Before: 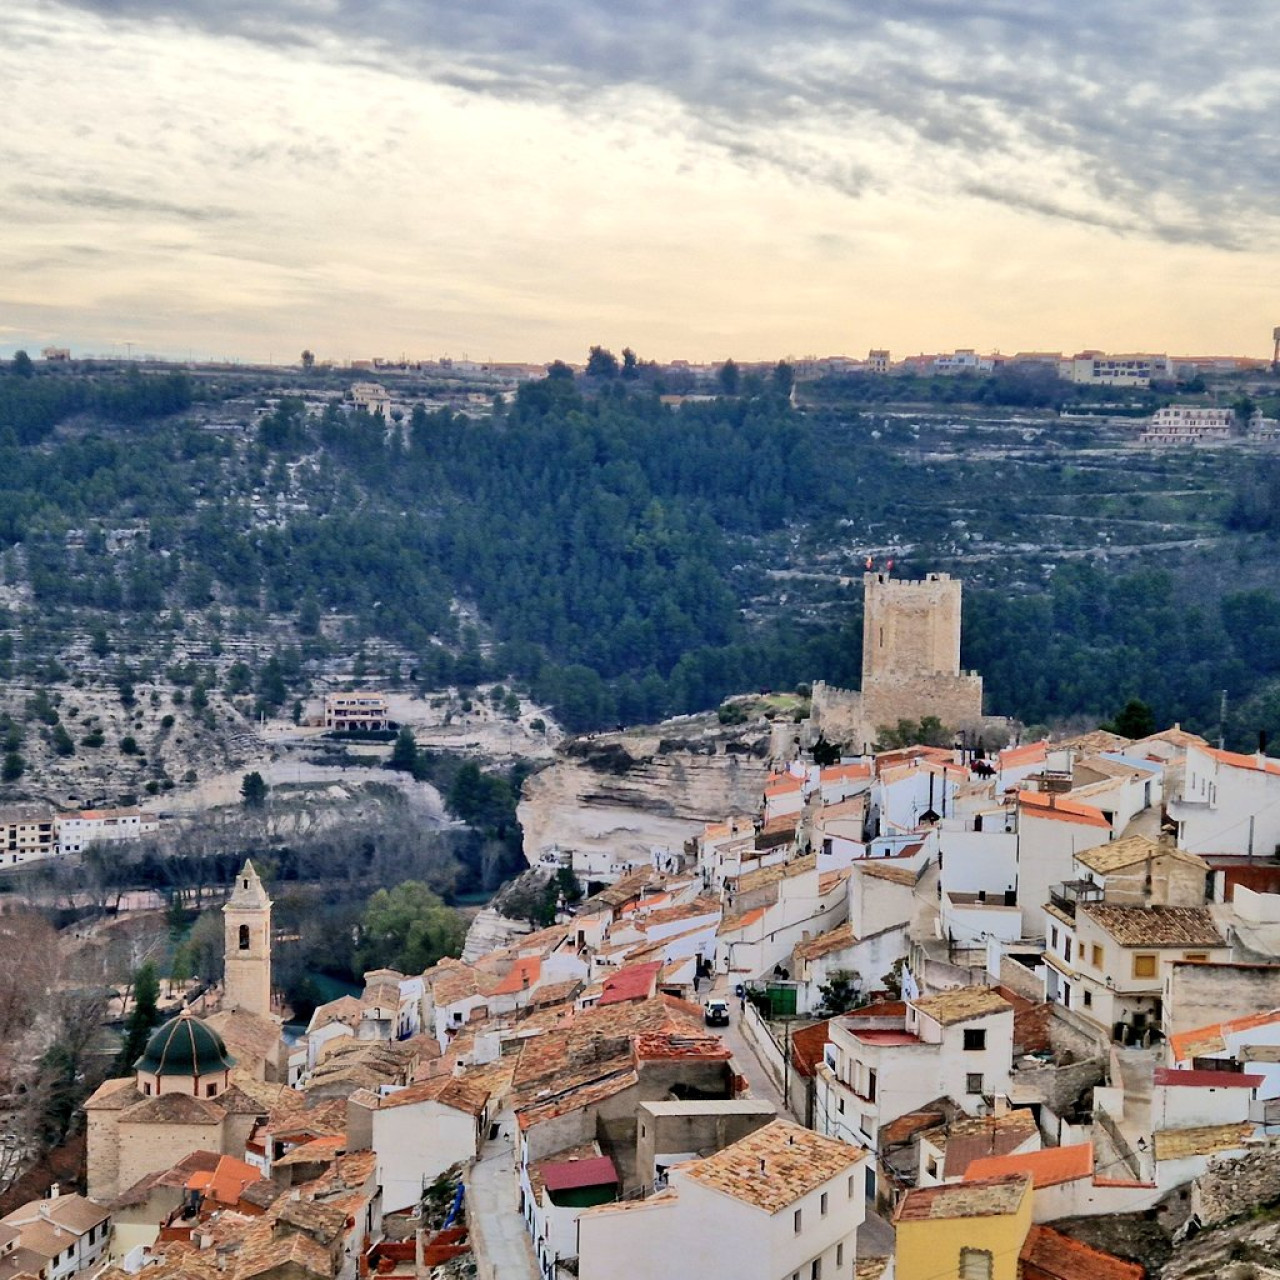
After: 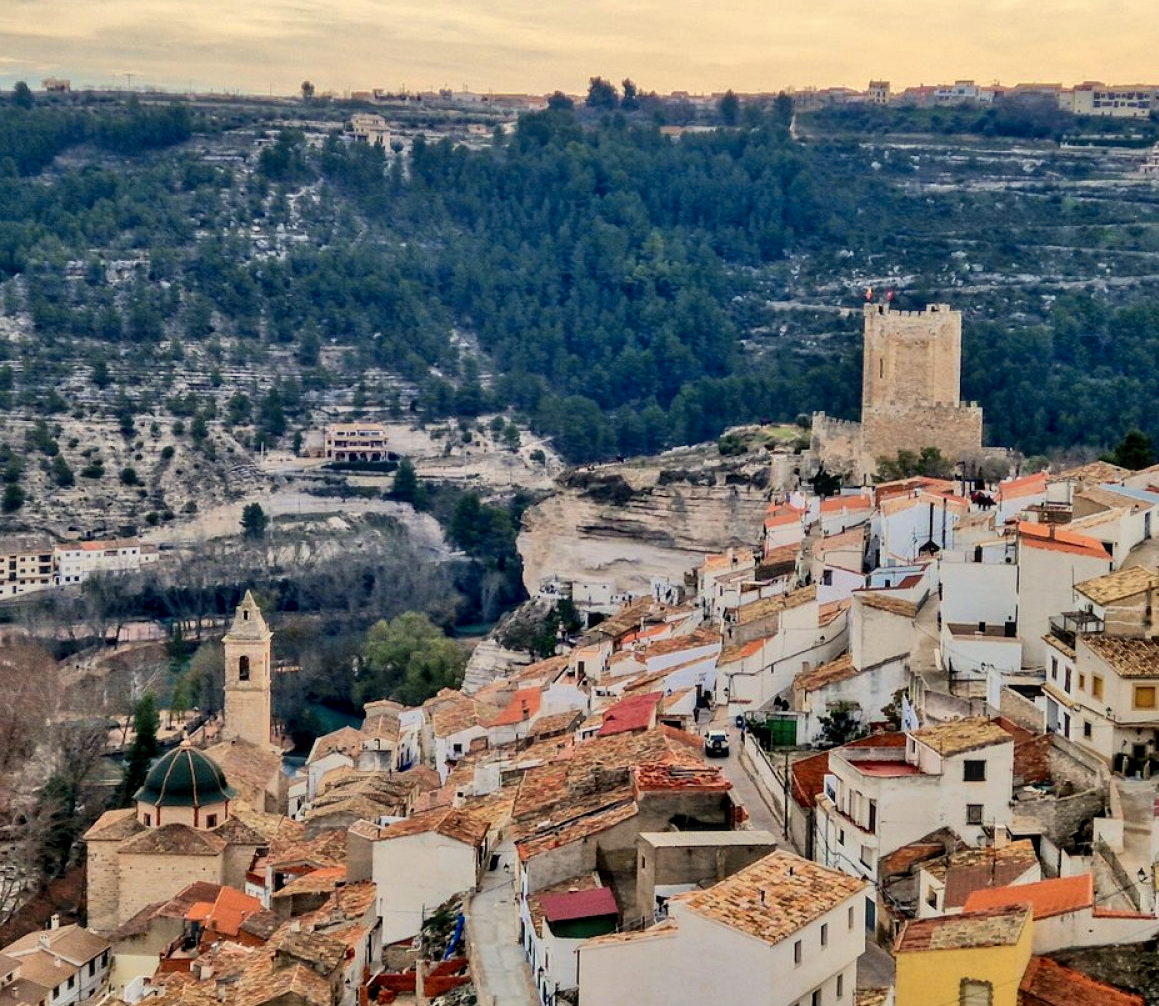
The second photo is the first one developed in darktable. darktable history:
local contrast: on, module defaults
color calibration: output R [0.999, 0.026, -0.11, 0], output G [-0.019, 1.037, -0.099, 0], output B [0.022, -0.023, 0.902, 0], gray › normalize channels true, x 0.334, y 0.35, temperature 5382.94 K, gamut compression 0.028
crop: top 21.016%, right 9.39%, bottom 0.315%
